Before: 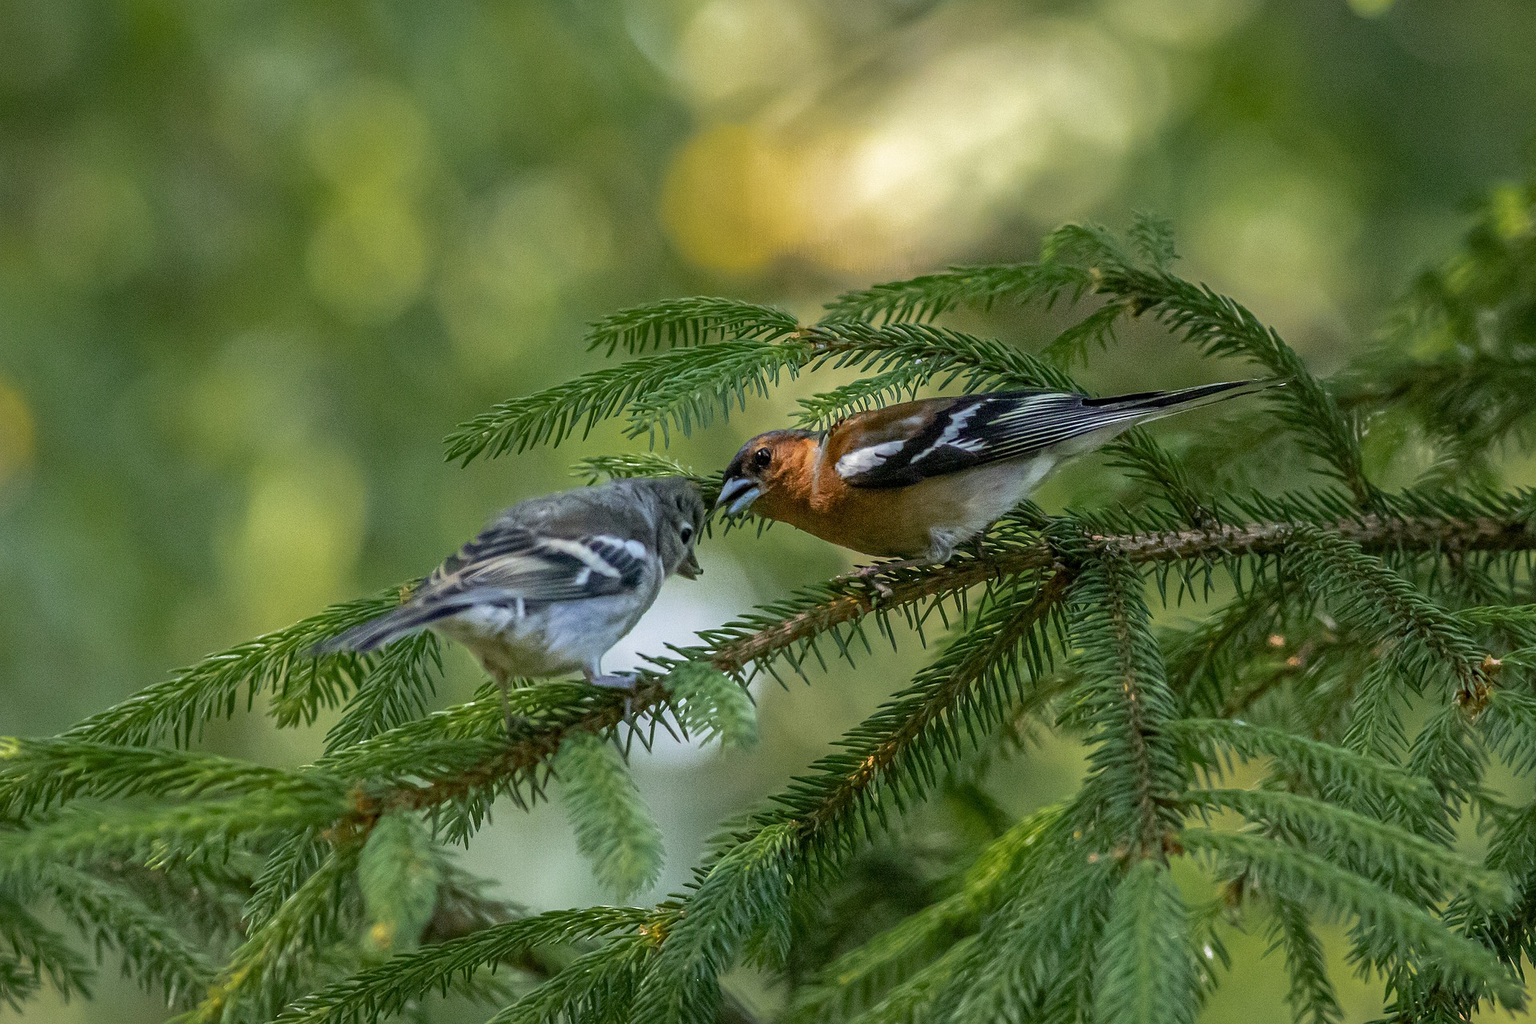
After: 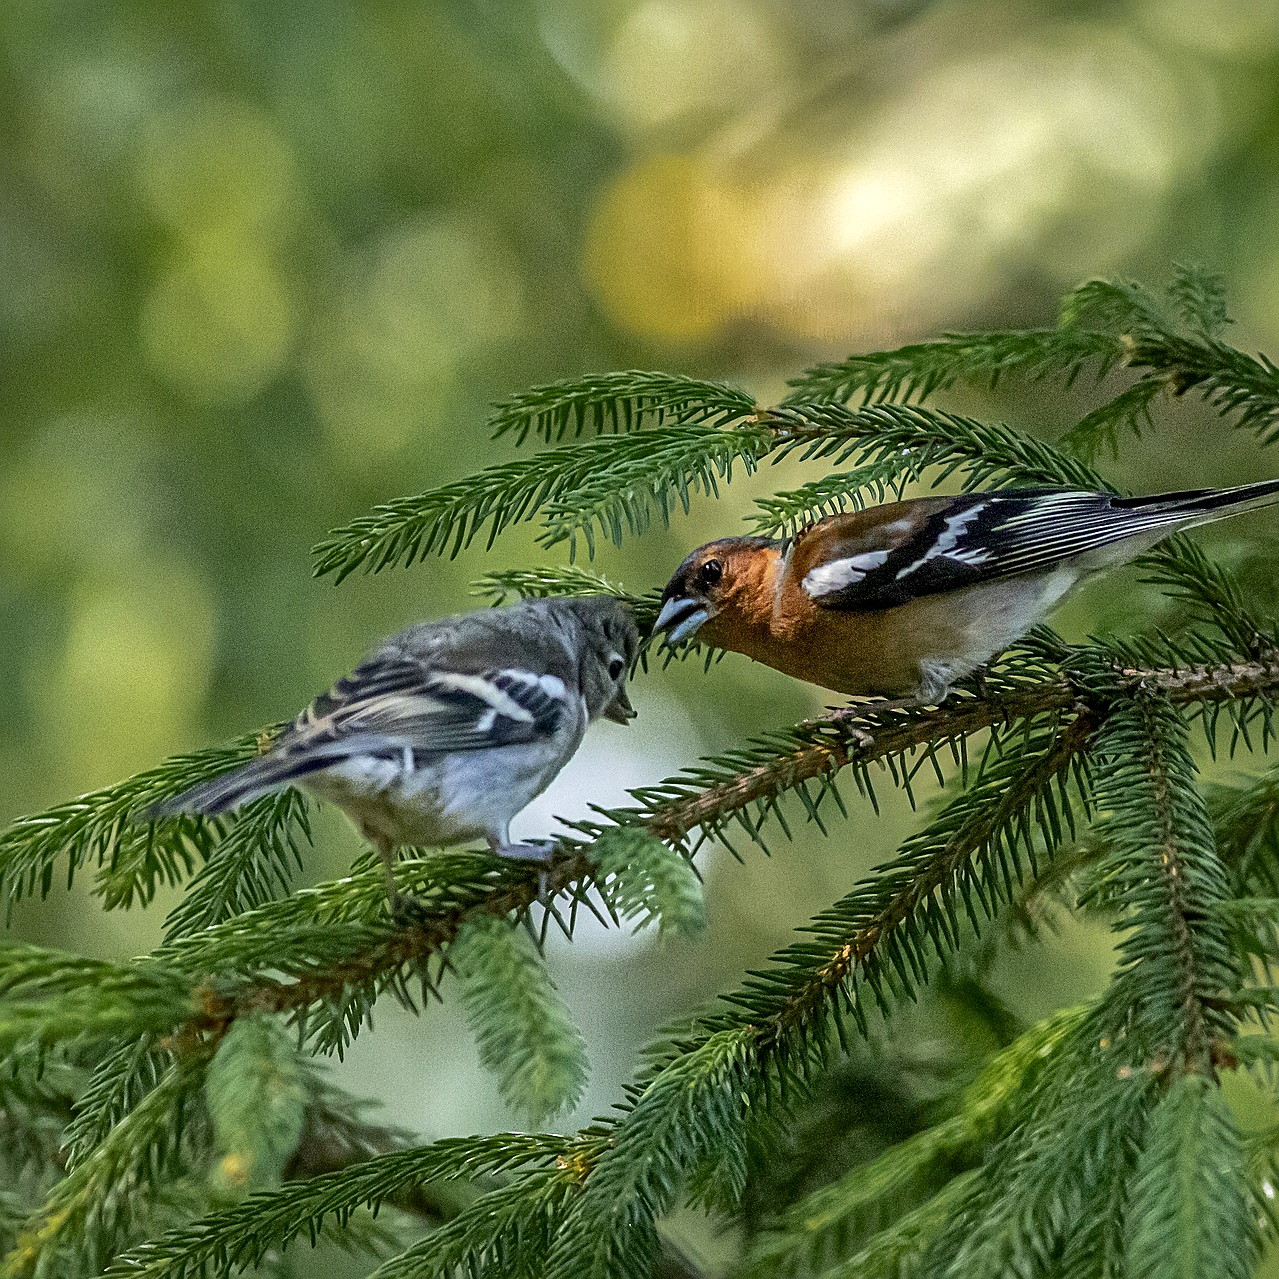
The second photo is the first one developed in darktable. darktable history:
crop and rotate: left 12.648%, right 20.685%
sharpen: on, module defaults
local contrast: mode bilateral grid, contrast 20, coarseness 50, detail 144%, midtone range 0.2
